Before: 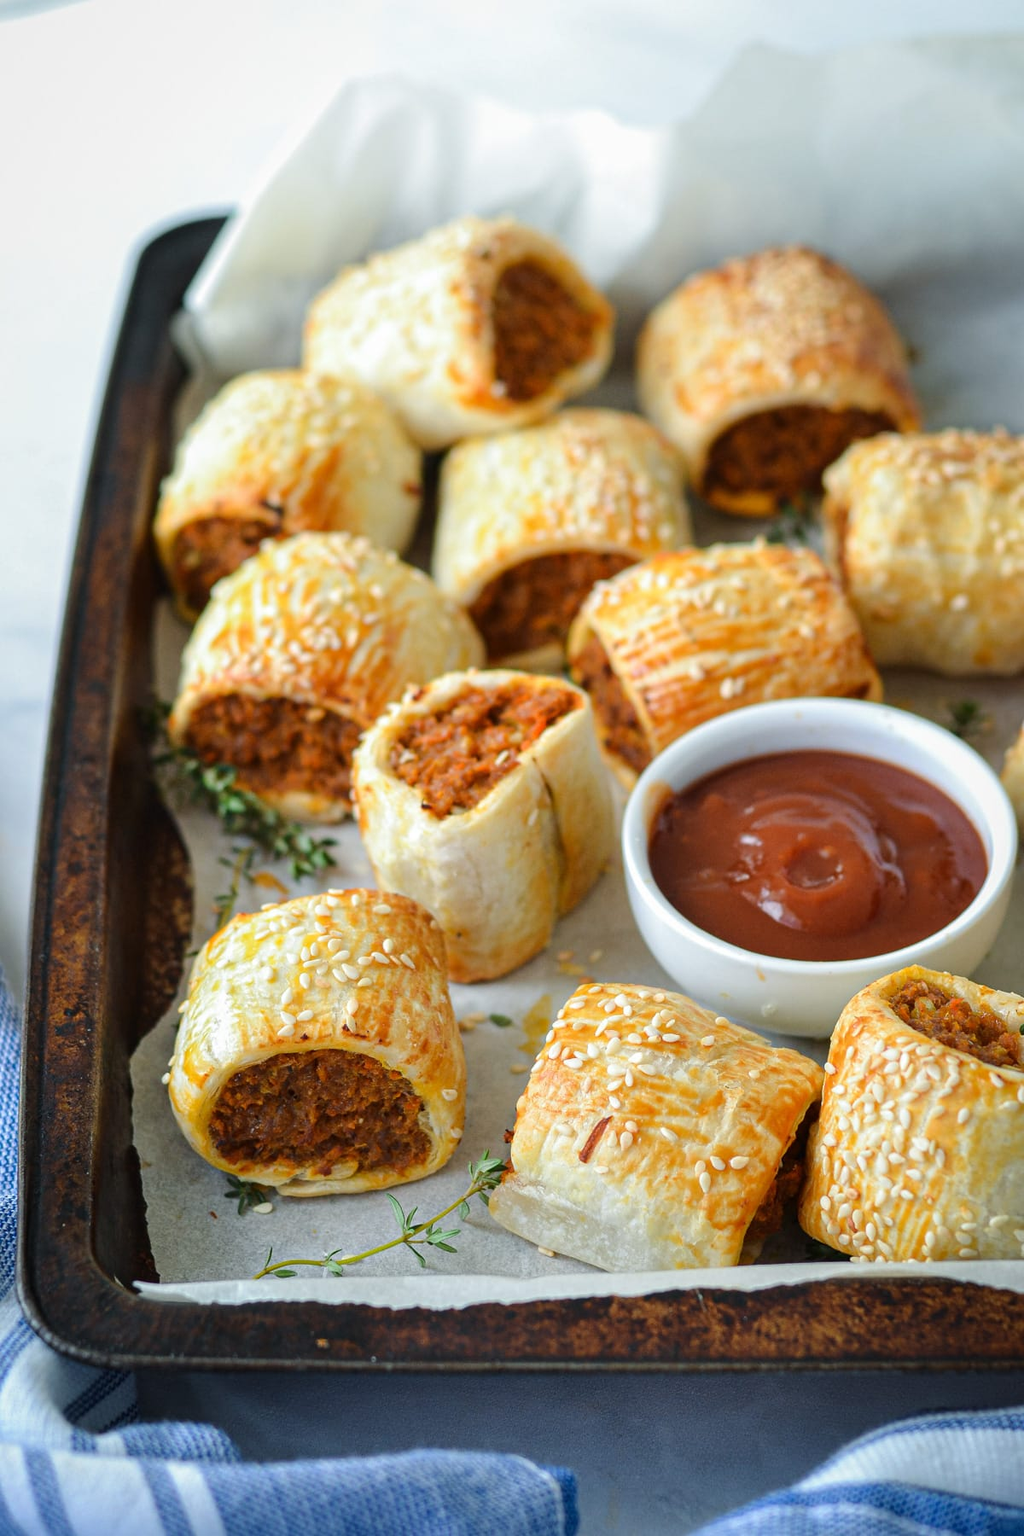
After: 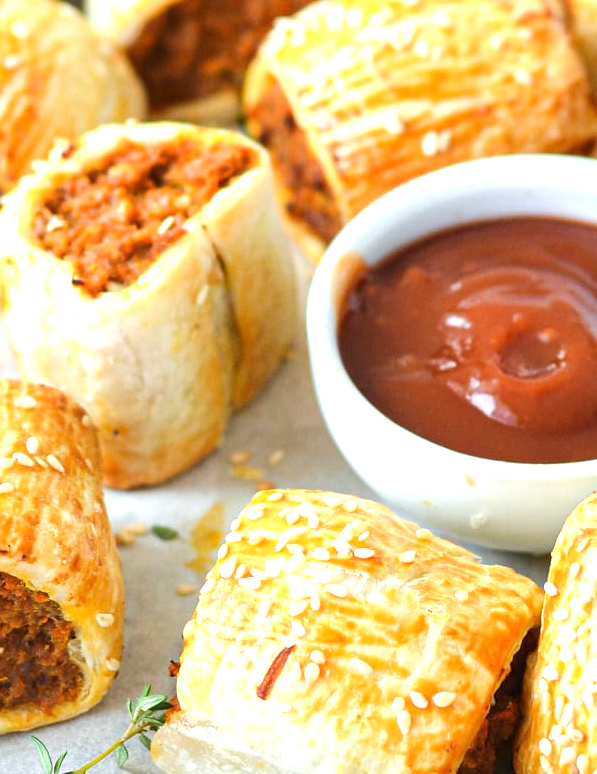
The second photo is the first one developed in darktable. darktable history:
exposure: black level correction 0, exposure 0.895 EV, compensate highlight preservation false
crop: left 35.215%, top 36.888%, right 14.999%, bottom 20.093%
